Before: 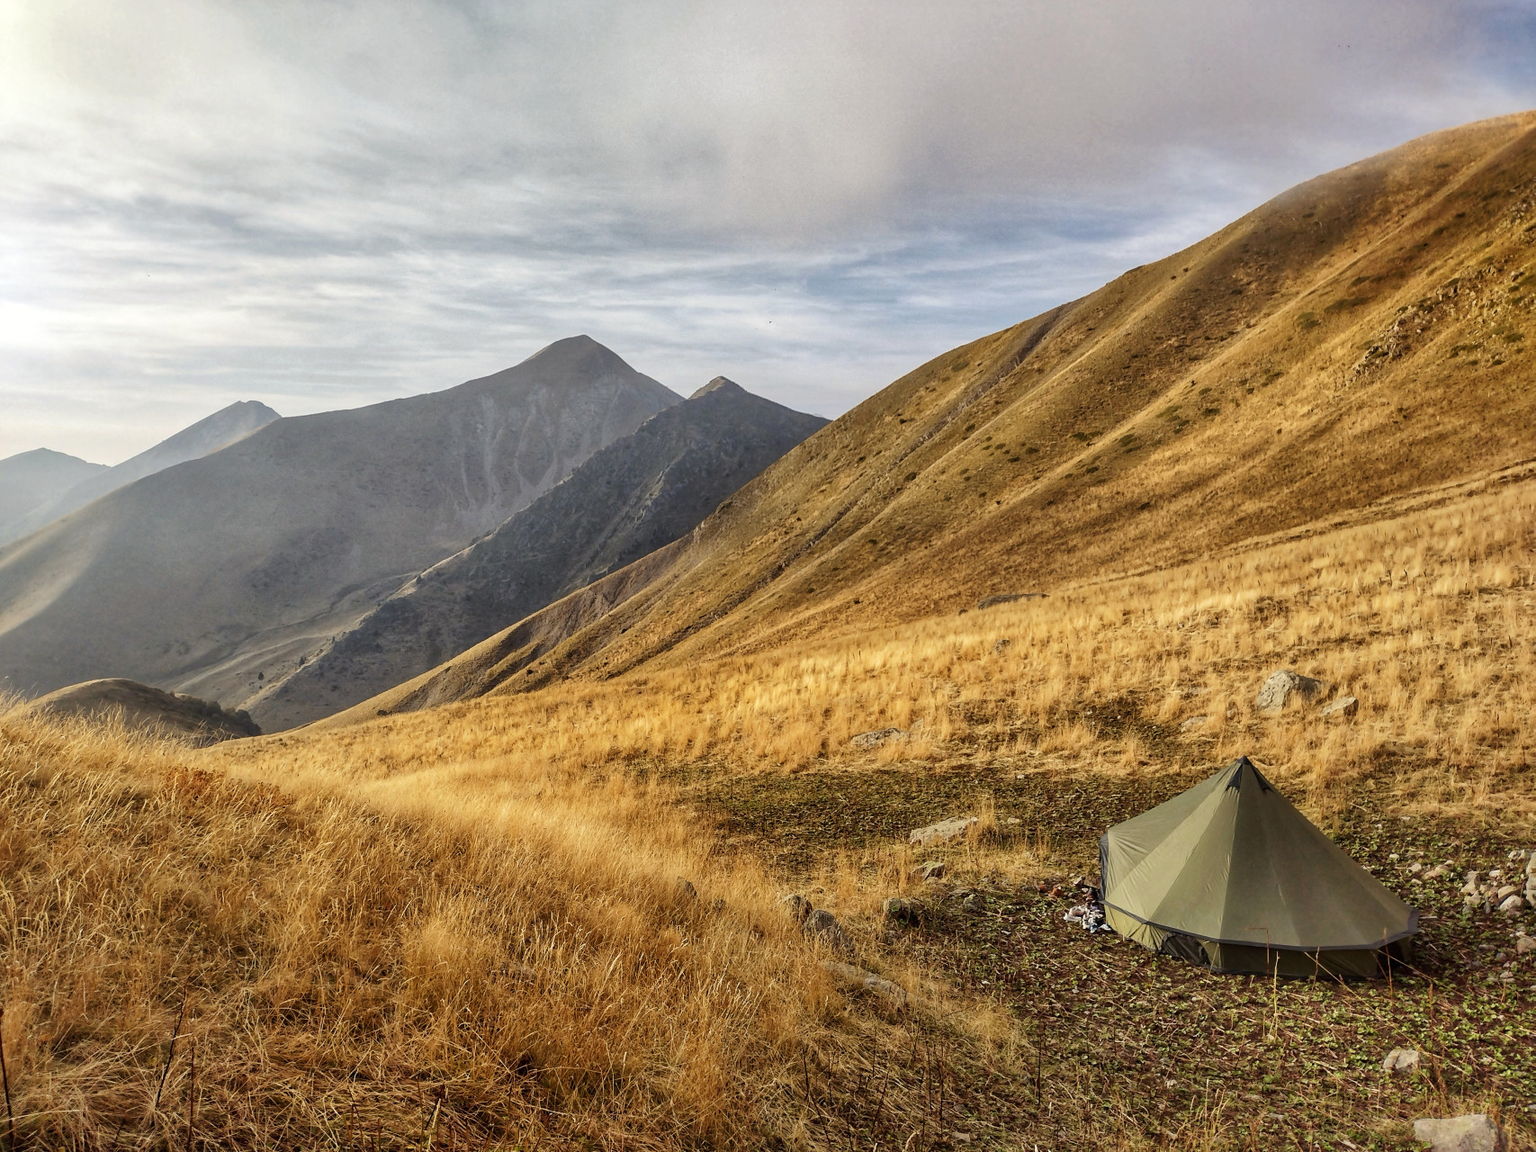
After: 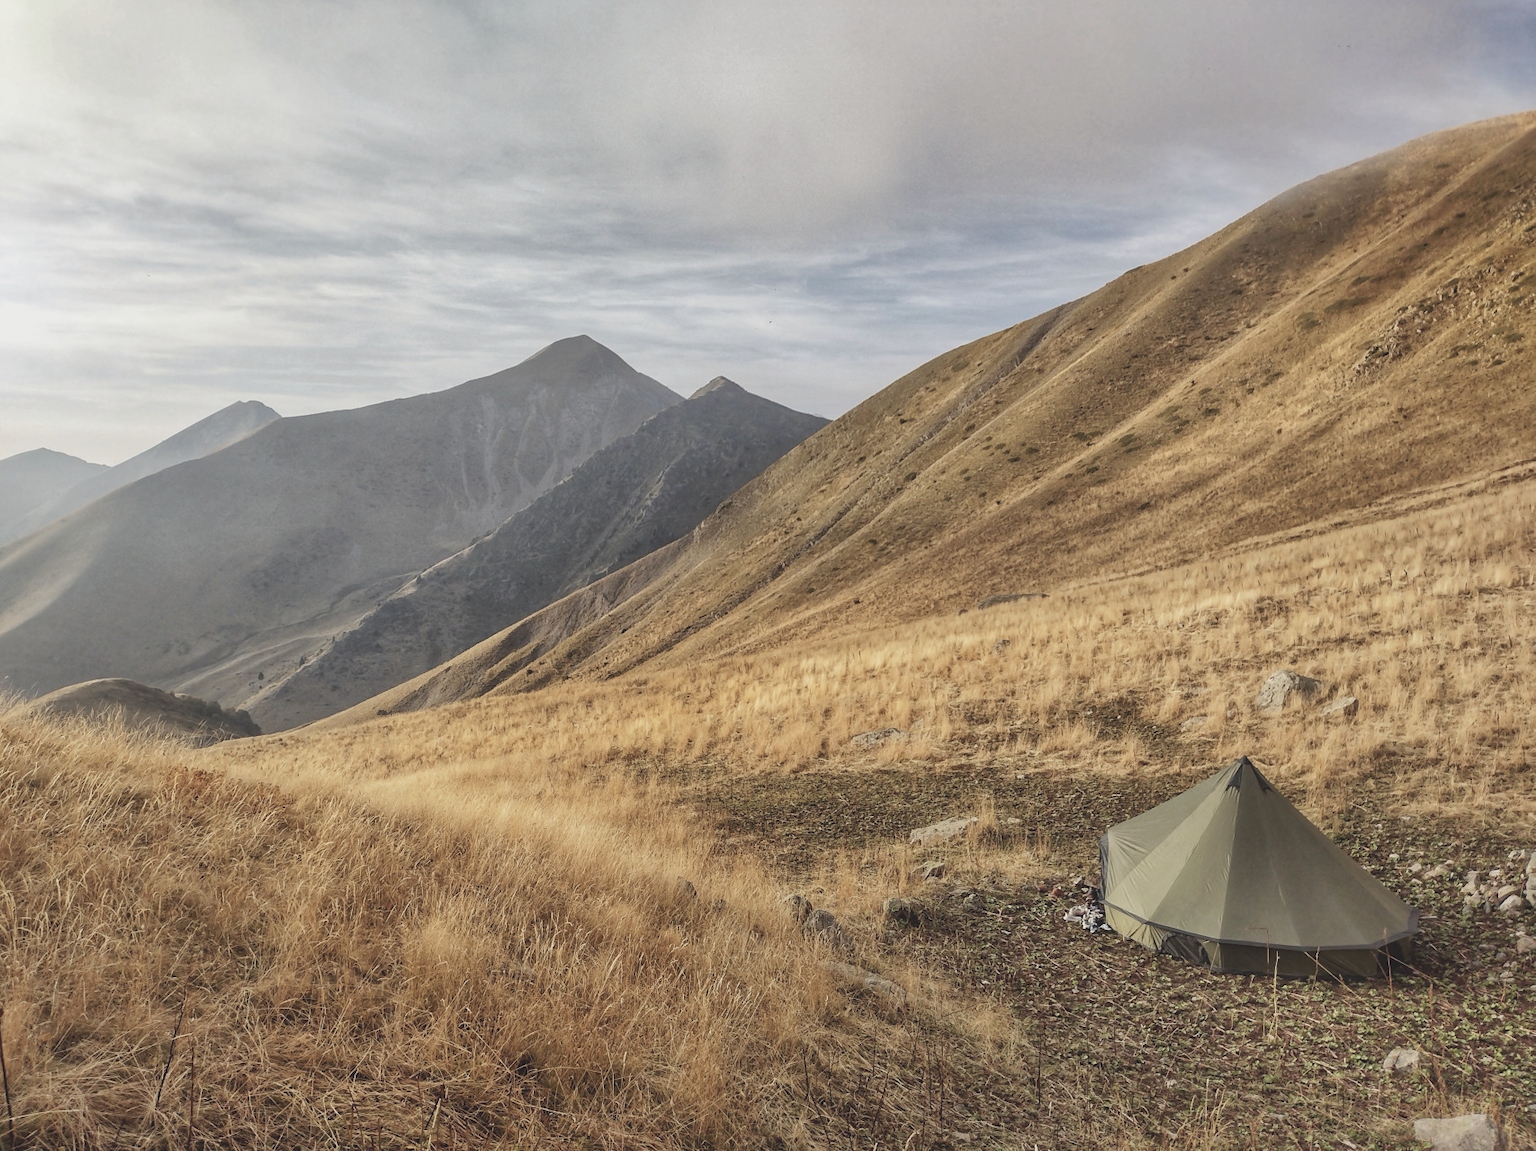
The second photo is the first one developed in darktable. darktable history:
contrast brightness saturation: contrast -0.26, saturation -0.43
exposure: black level correction 0, exposure 0.3 EV, compensate highlight preservation false
